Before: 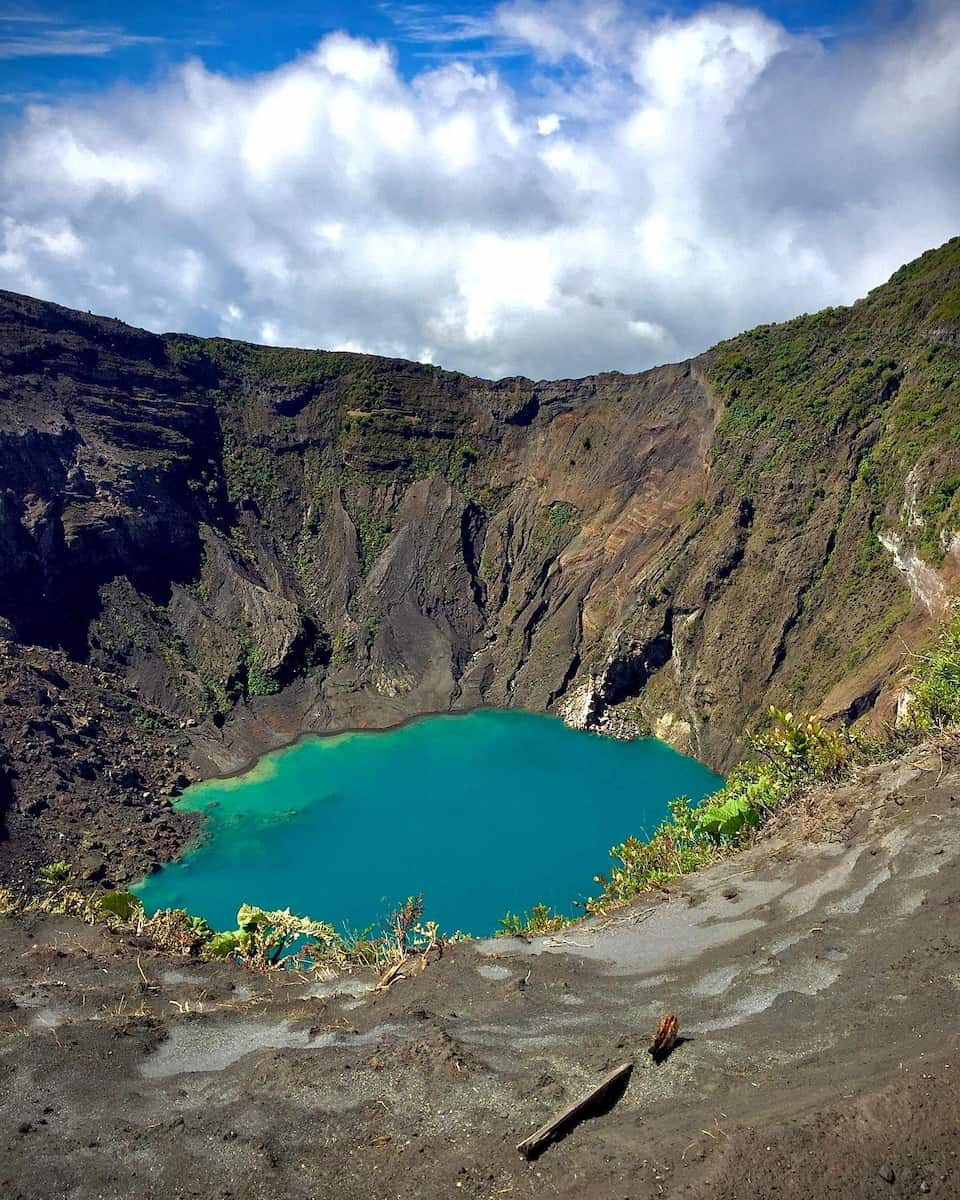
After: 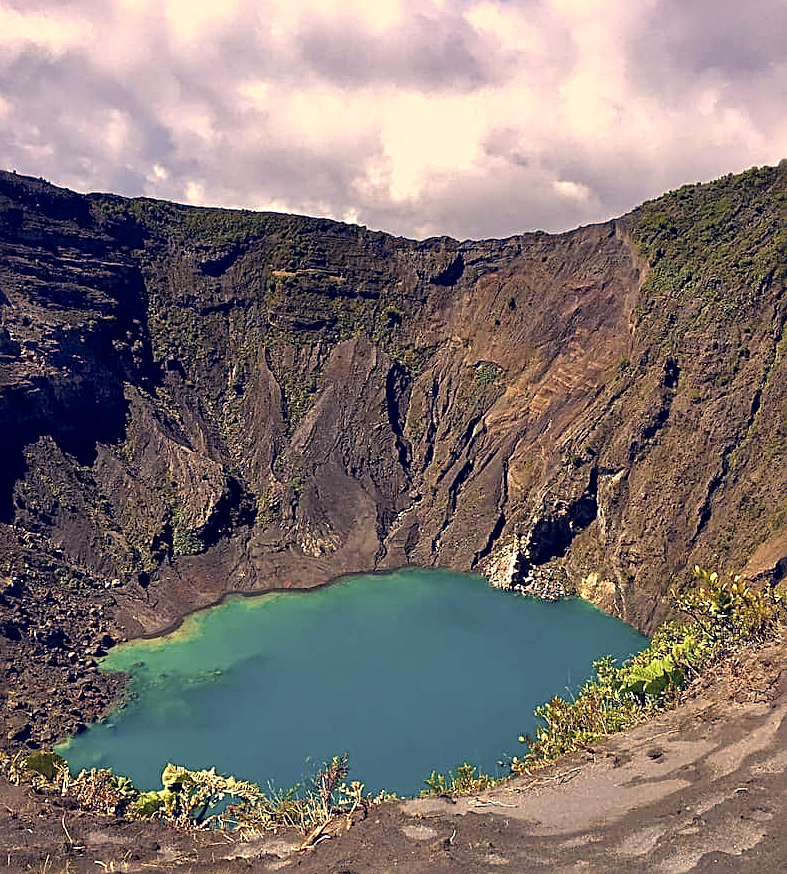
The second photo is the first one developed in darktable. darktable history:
contrast brightness saturation: saturation 0.1
crop: left 7.834%, top 11.692%, right 10.129%, bottom 15.414%
sharpen: radius 2.677, amount 0.671
color correction: highlights a* 20.18, highlights b* 27.75, shadows a* 3.33, shadows b* -17.51, saturation 0.727
